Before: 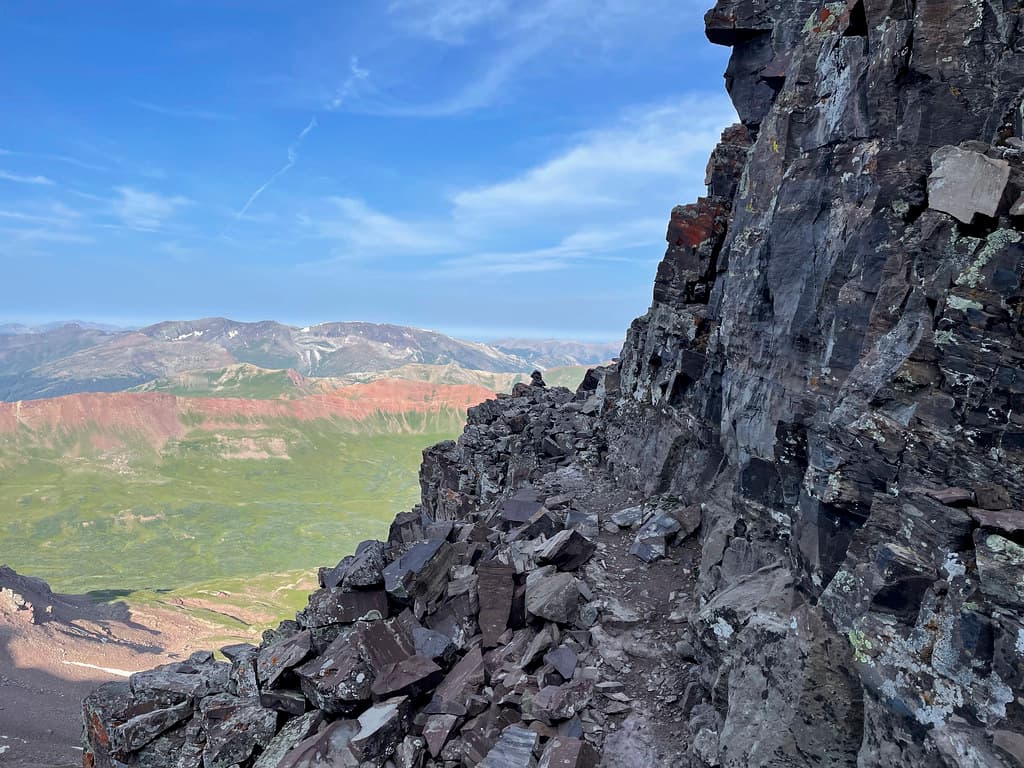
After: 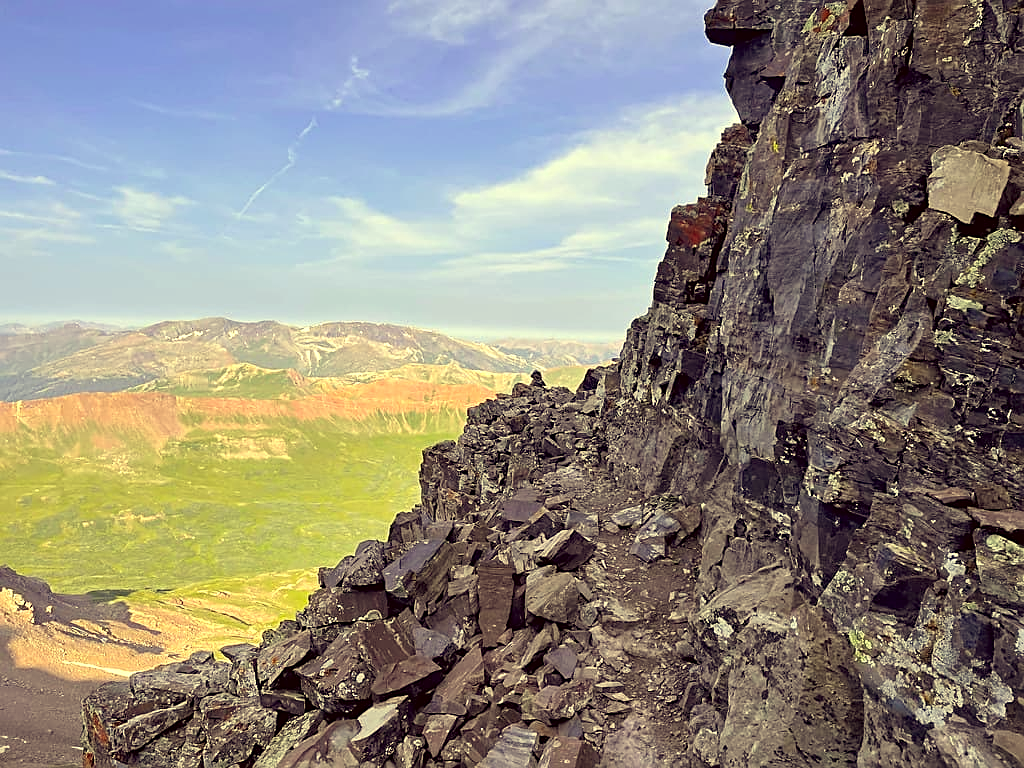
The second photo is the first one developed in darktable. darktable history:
sharpen: on, module defaults
exposure: black level correction 0.001, exposure 0.5 EV, compensate exposure bias true, compensate highlight preservation false
color correction: highlights a* -0.482, highlights b* 40, shadows a* 9.8, shadows b* -0.161
